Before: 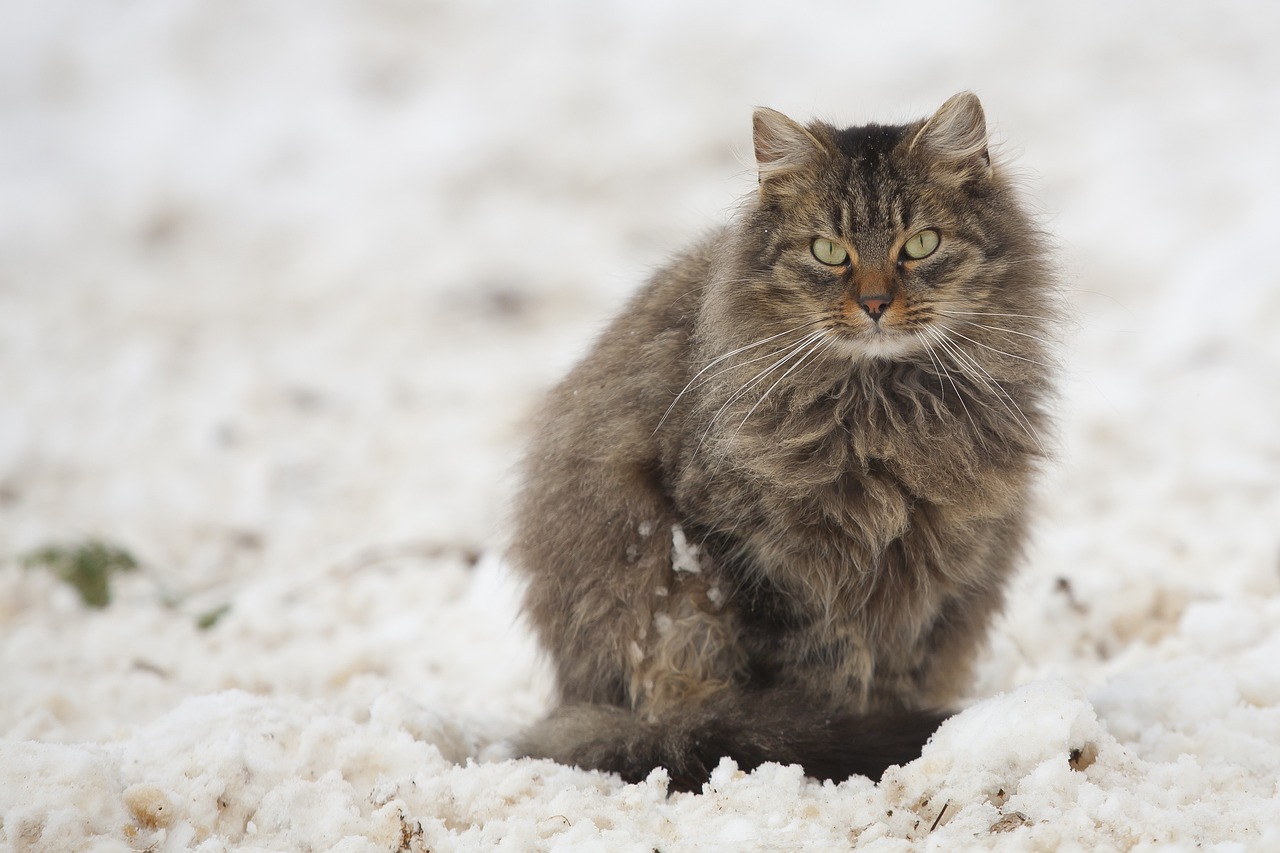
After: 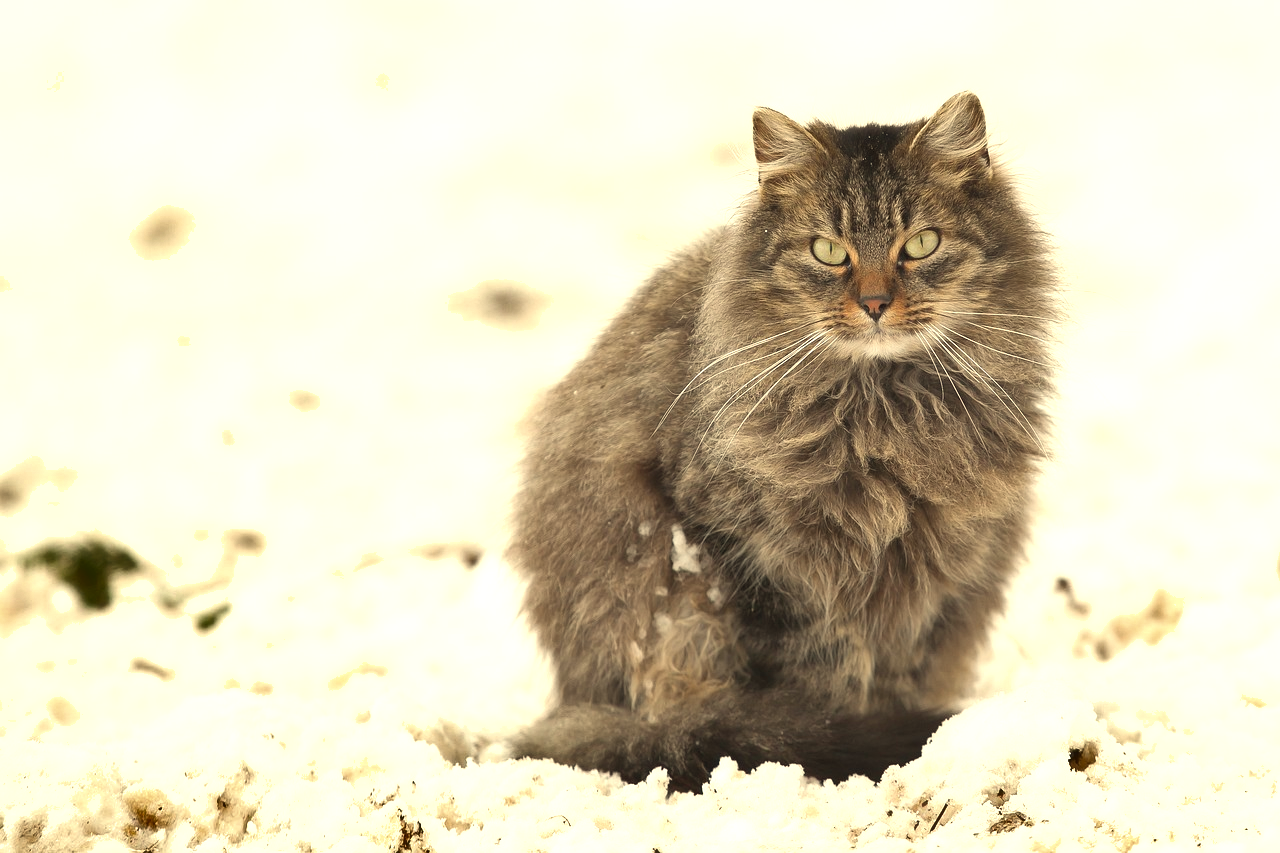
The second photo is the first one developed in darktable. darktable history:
shadows and highlights: white point adjustment 10, highlights -64.21, highlights color adjustment 49.47%, soften with gaussian
exposure: exposure 0.137 EV
highlight reconstruction: method clip highlights, clipping threshold 0
white balance: red 1.073, green 1.011, blue 0.842
